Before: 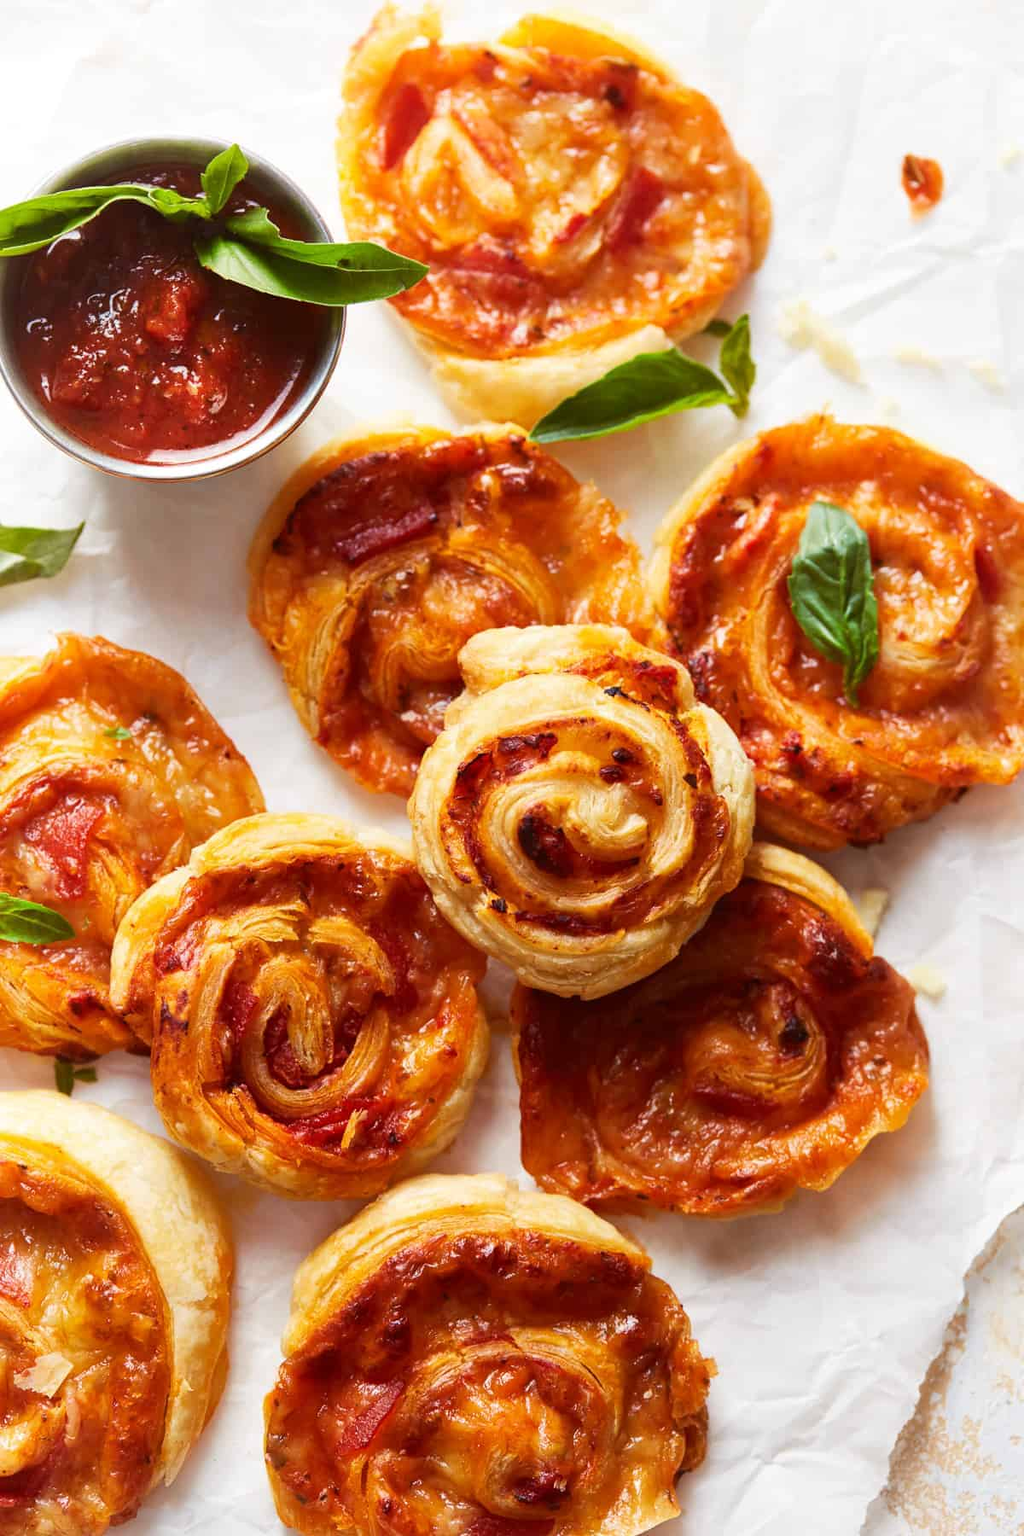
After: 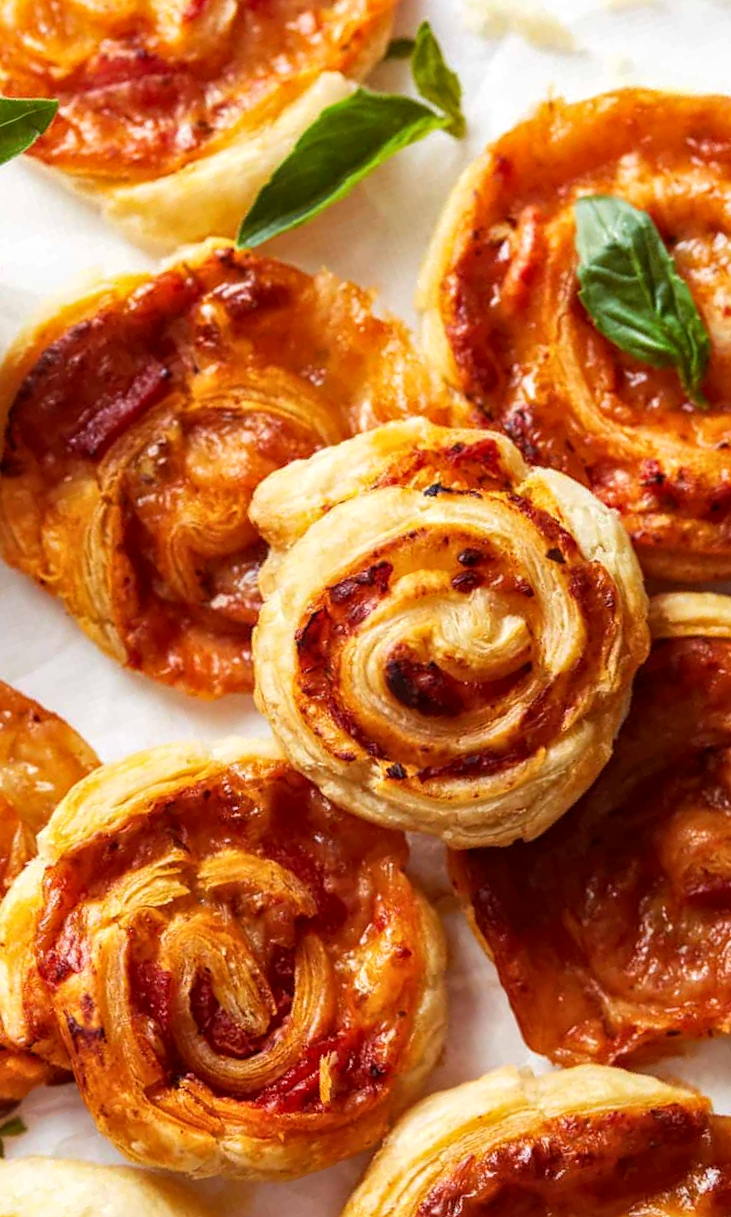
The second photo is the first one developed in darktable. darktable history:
local contrast: on, module defaults
crop and rotate: angle 20.5°, left 6.917%, right 3.927%, bottom 1.13%
